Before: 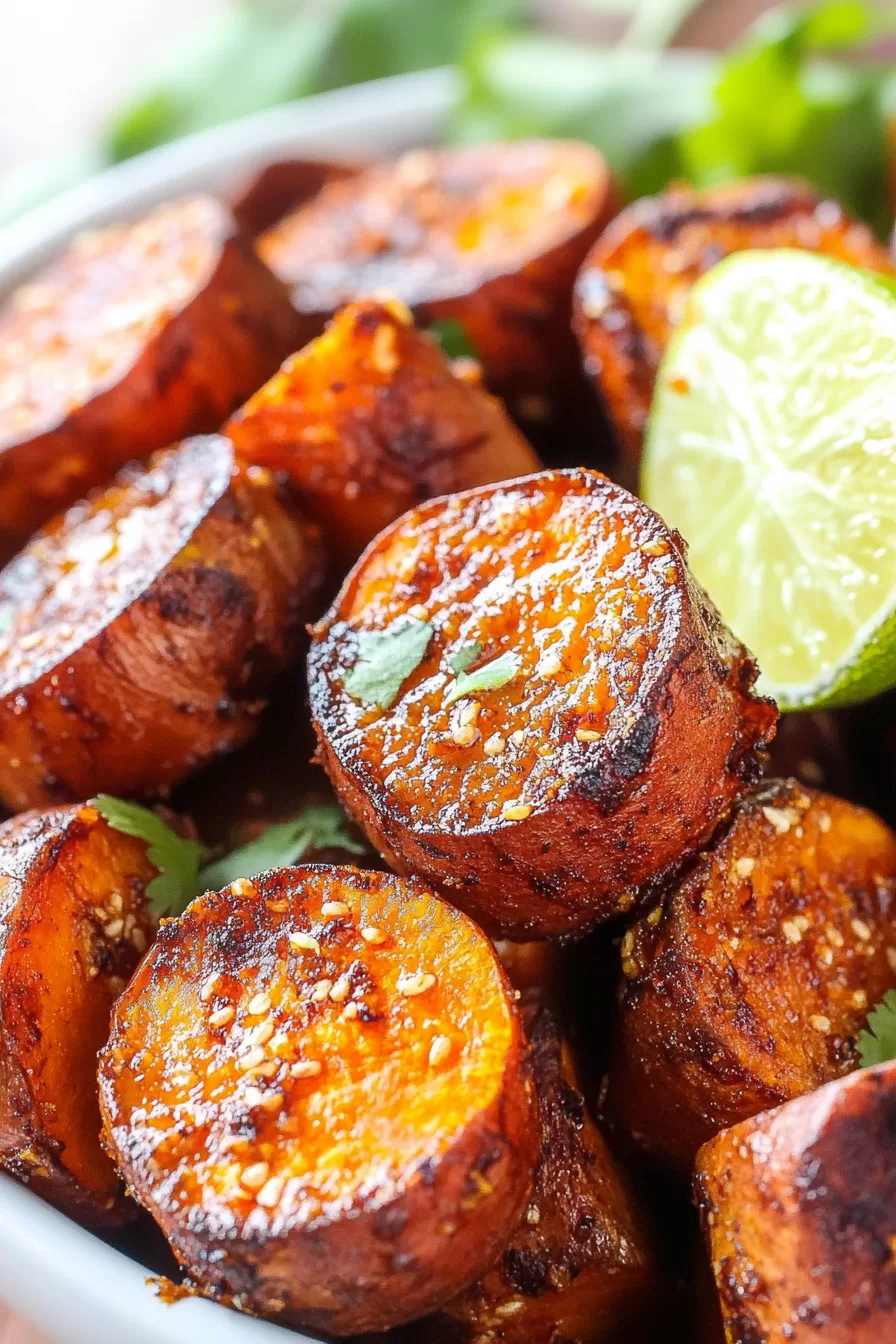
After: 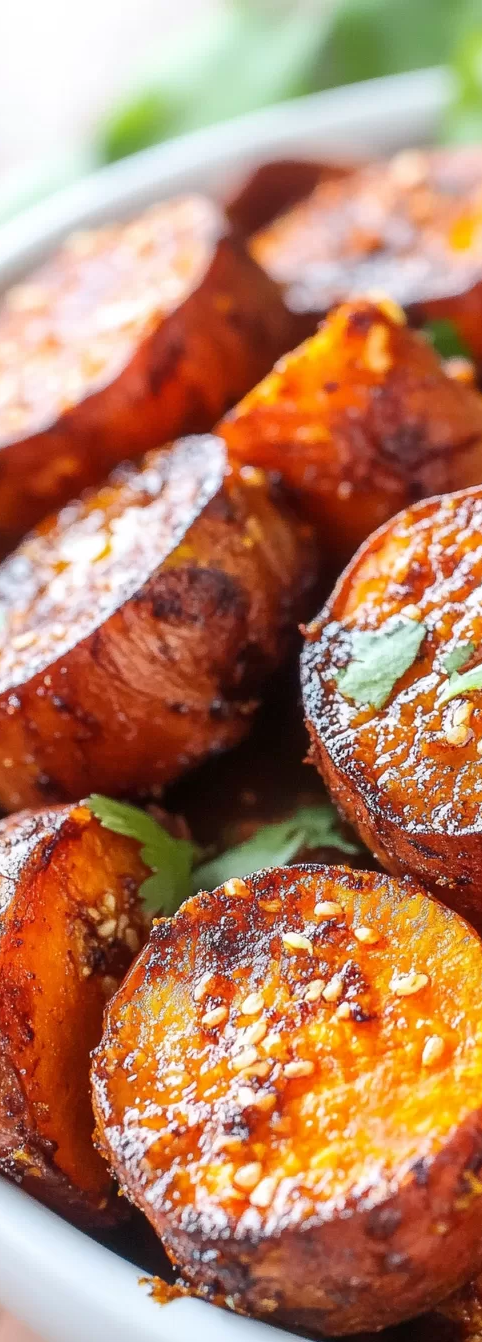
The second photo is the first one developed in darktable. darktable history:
crop: left 0.843%, right 45.348%, bottom 0.08%
